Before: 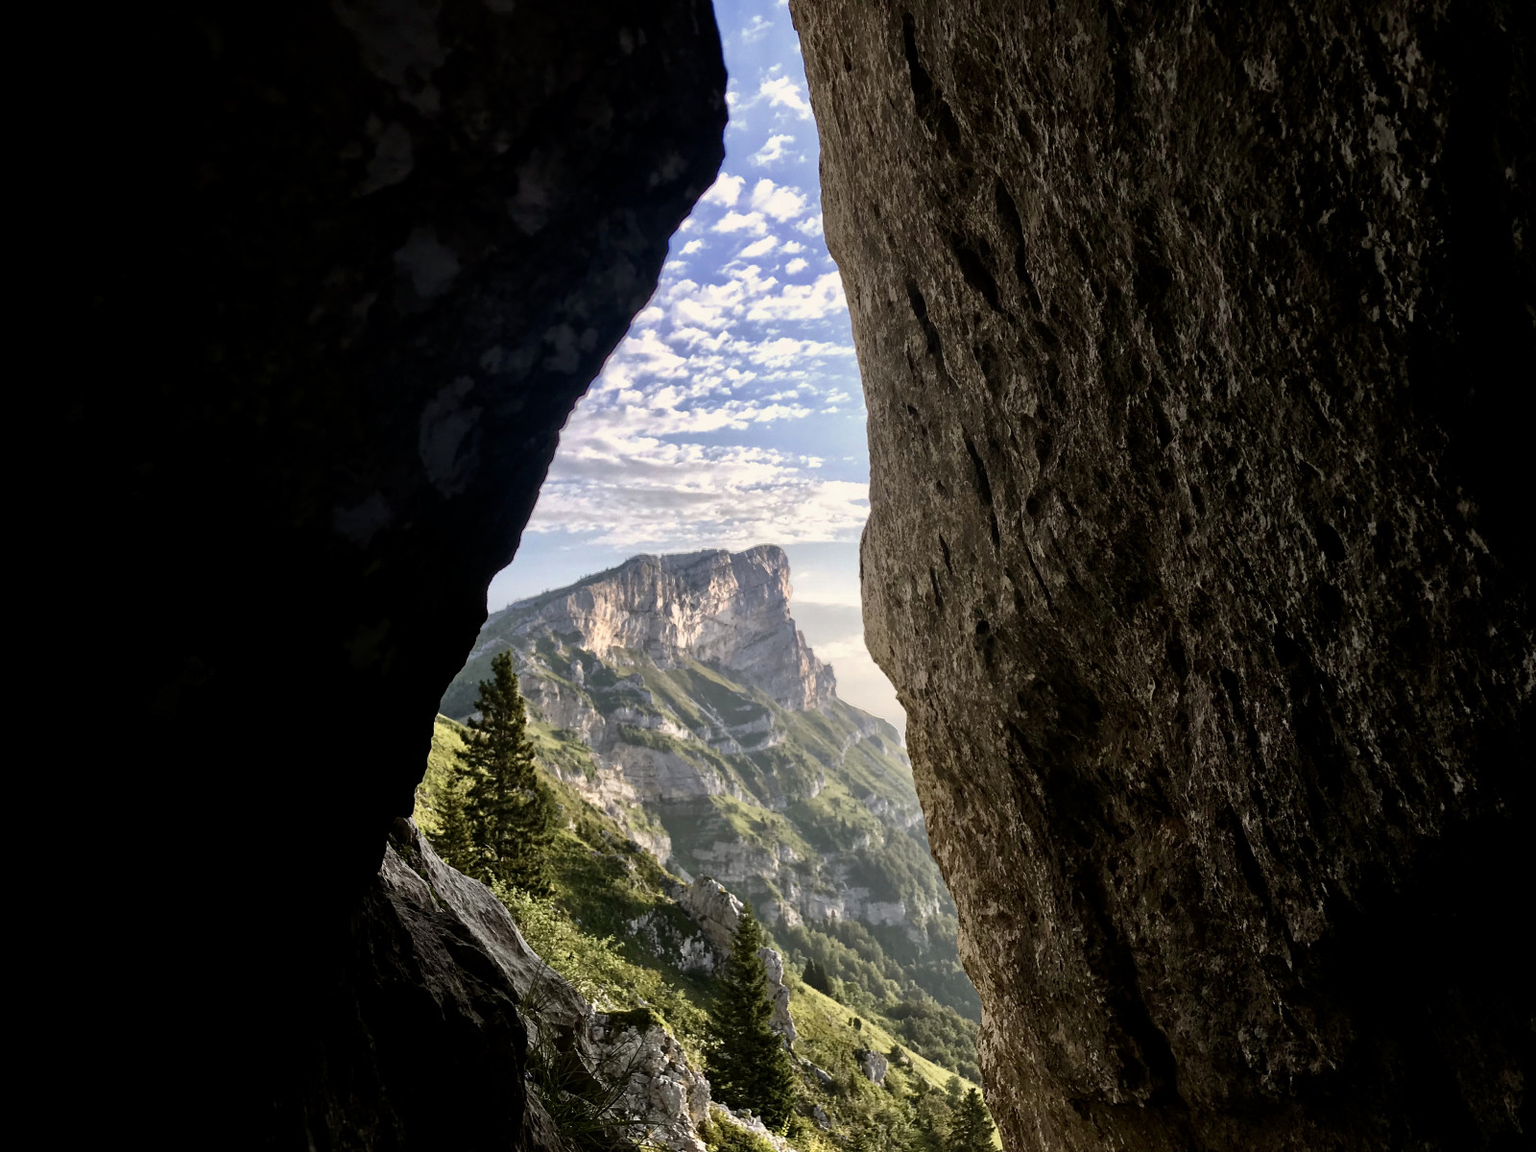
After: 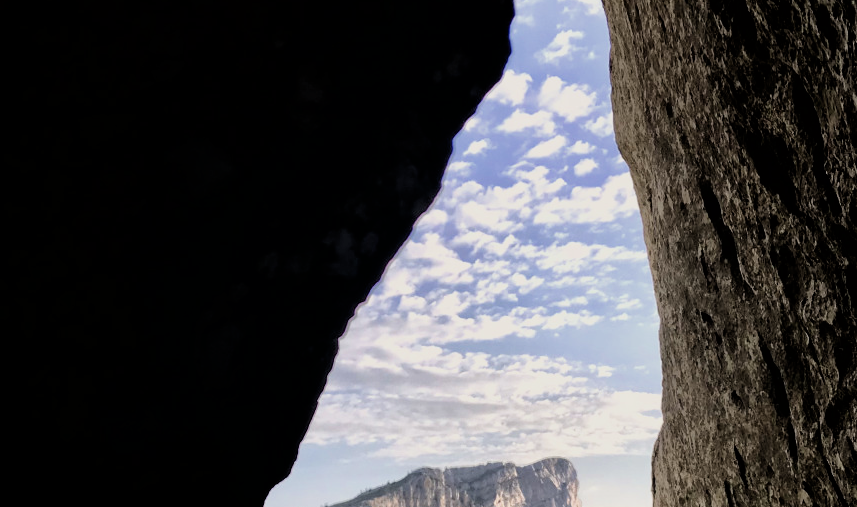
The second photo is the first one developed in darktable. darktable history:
crop: left 15.302%, top 9.189%, right 31.114%, bottom 48.55%
filmic rgb: black relative exposure -7.71 EV, white relative exposure 4.41 EV, hardness 3.75, latitude 49.97%, contrast 1.101, iterations of high-quality reconstruction 10
exposure: exposure 0.201 EV, compensate exposure bias true, compensate highlight preservation false
